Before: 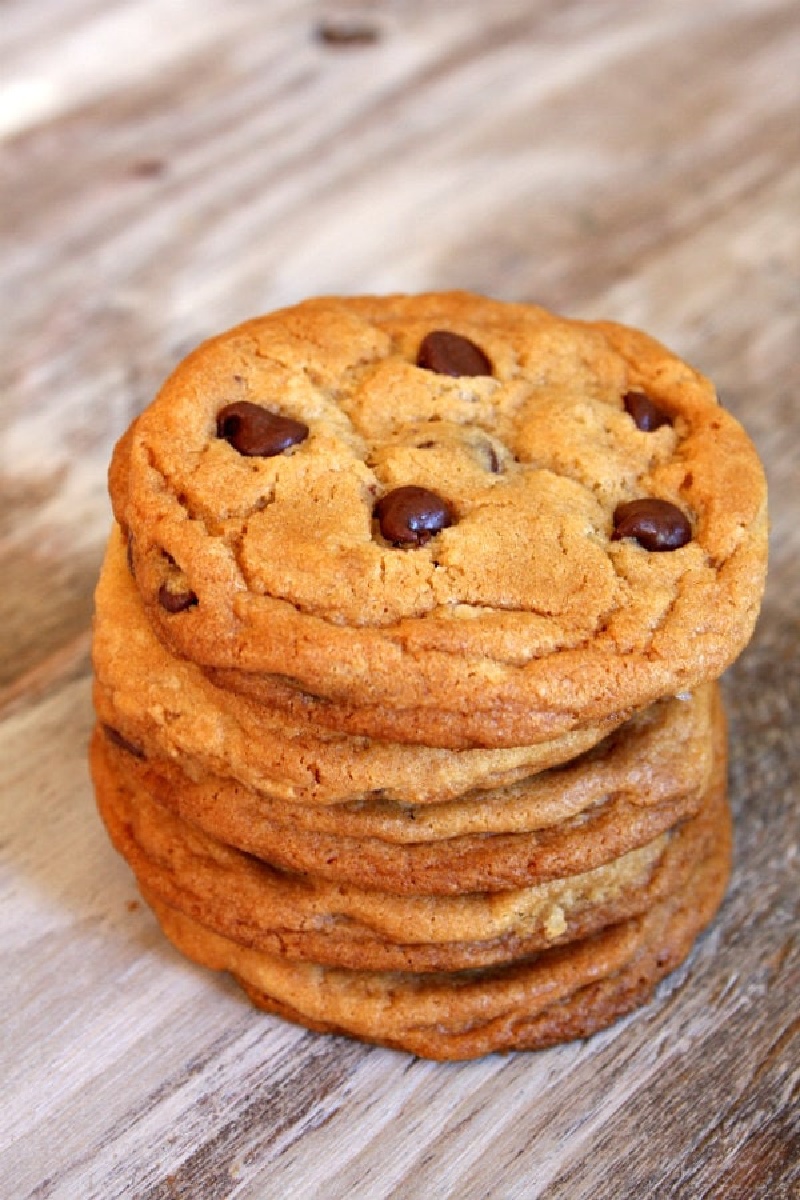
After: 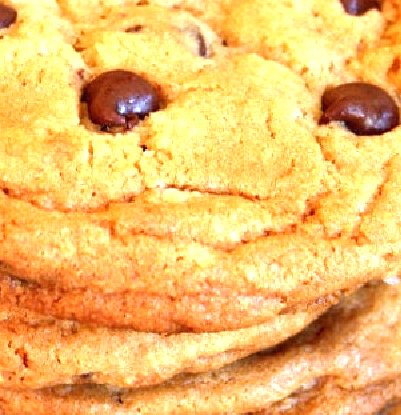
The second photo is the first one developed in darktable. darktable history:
exposure: black level correction 0, exposure 1 EV, compensate exposure bias true, compensate highlight preservation false
crop: left 36.607%, top 34.735%, right 13.146%, bottom 30.611%
